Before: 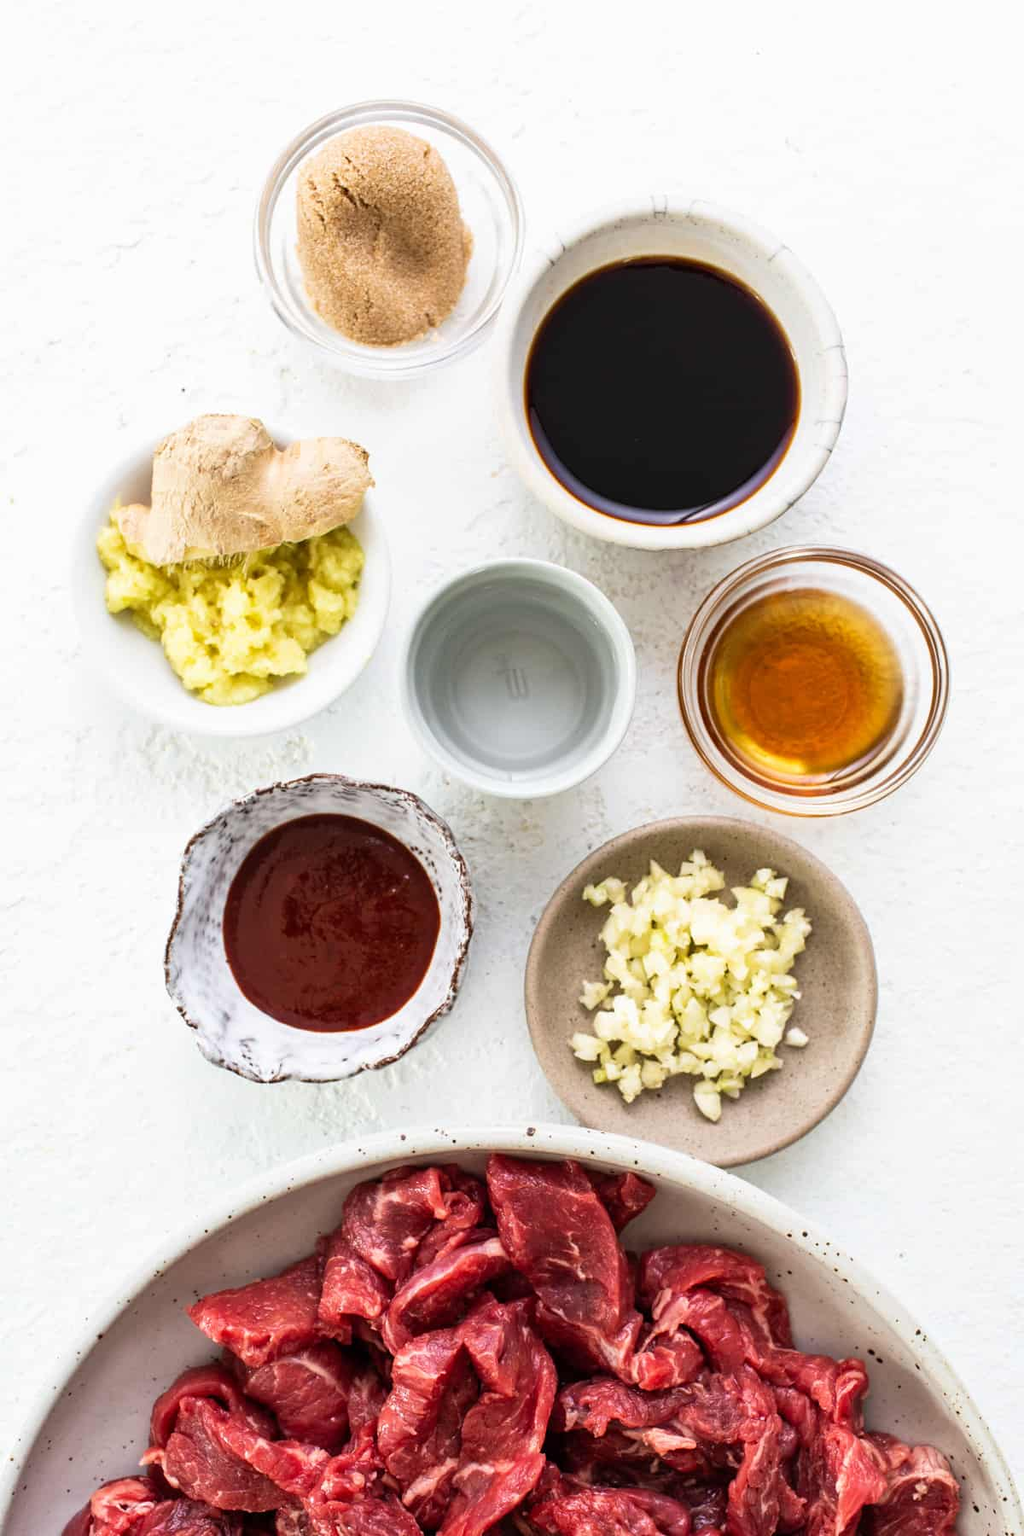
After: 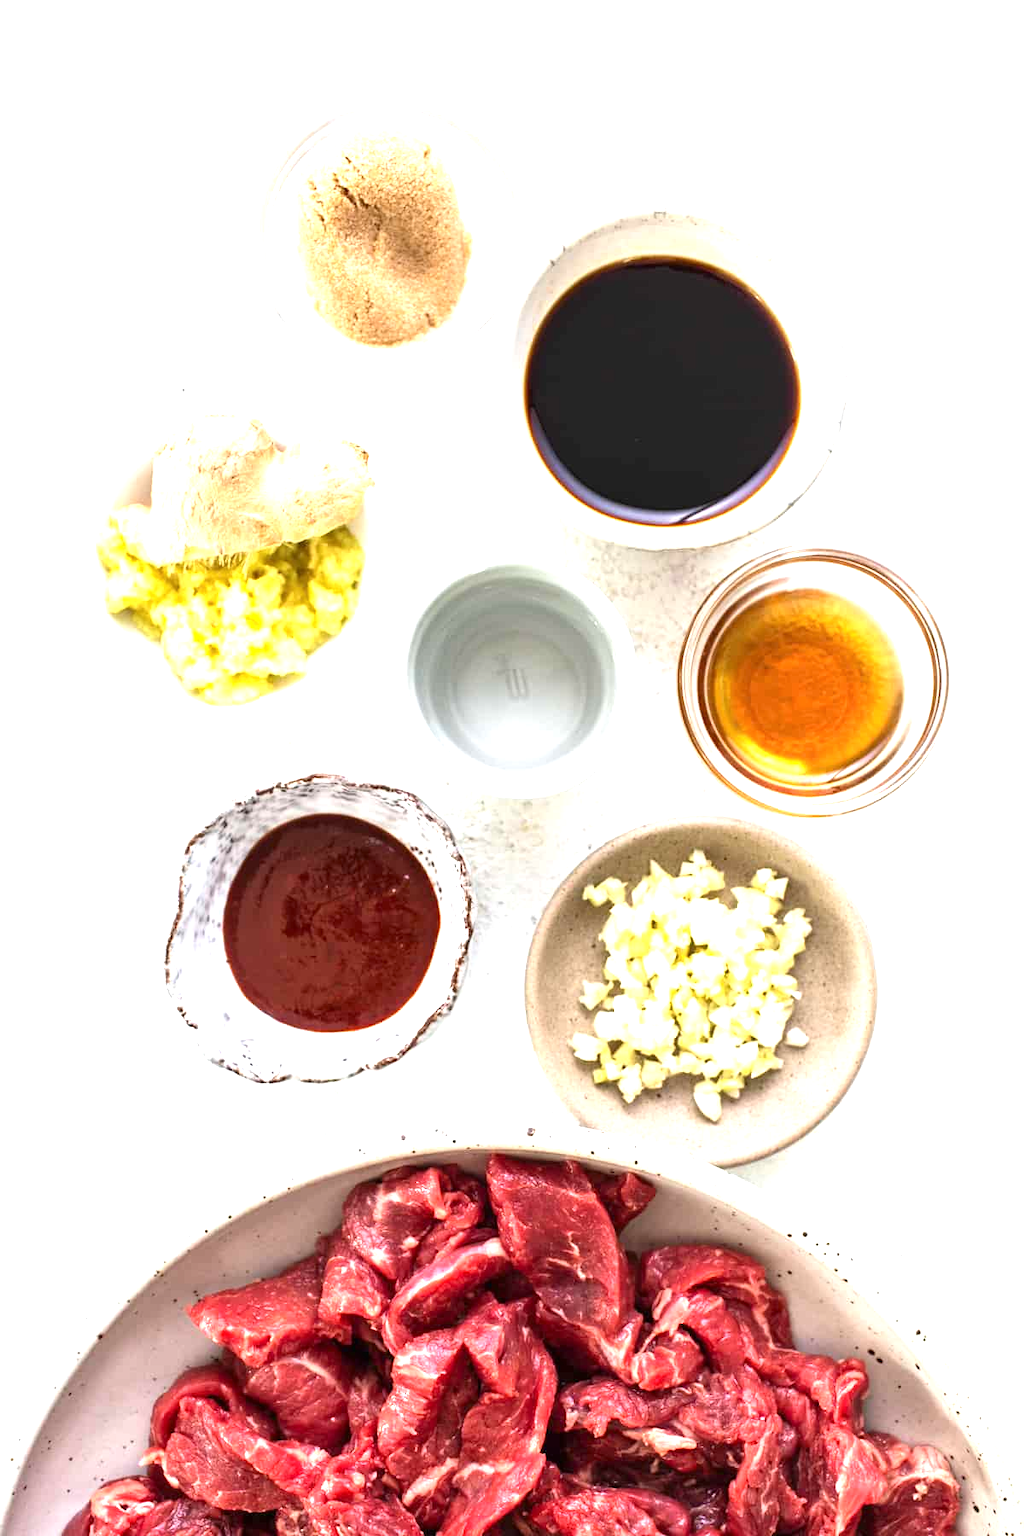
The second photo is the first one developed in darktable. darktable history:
exposure: black level correction 0, exposure 1 EV, compensate exposure bias true, compensate highlight preservation false
contrast brightness saturation: contrast 0.07
